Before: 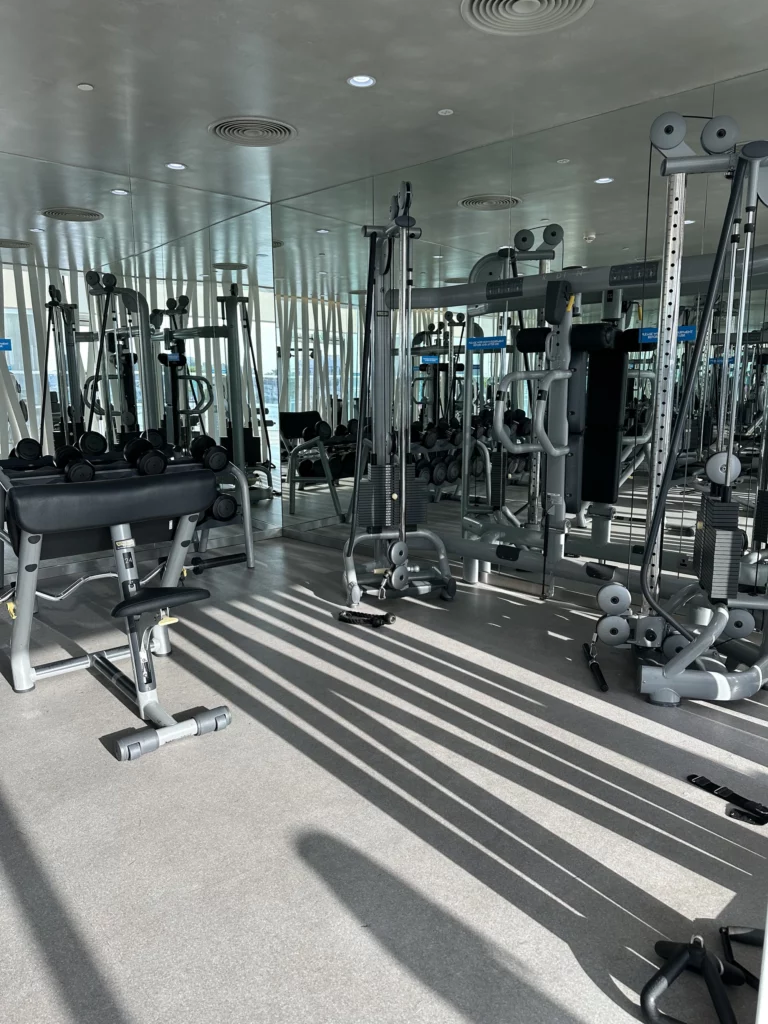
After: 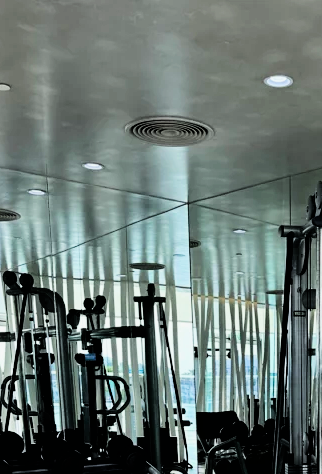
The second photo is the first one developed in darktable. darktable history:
tone equalizer: -8 EV -0.75 EV, -7 EV -0.7 EV, -6 EV -0.6 EV, -5 EV -0.4 EV, -3 EV 0.4 EV, -2 EV 0.6 EV, -1 EV 0.7 EV, +0 EV 0.75 EV, edges refinement/feathering 500, mask exposure compensation -1.57 EV, preserve details no
filmic rgb: black relative exposure -5 EV, hardness 2.88, contrast 1.3
crop and rotate: left 10.817%, top 0.062%, right 47.194%, bottom 53.626%
color balance rgb: linear chroma grading › global chroma 15%, perceptual saturation grading › global saturation 30%
